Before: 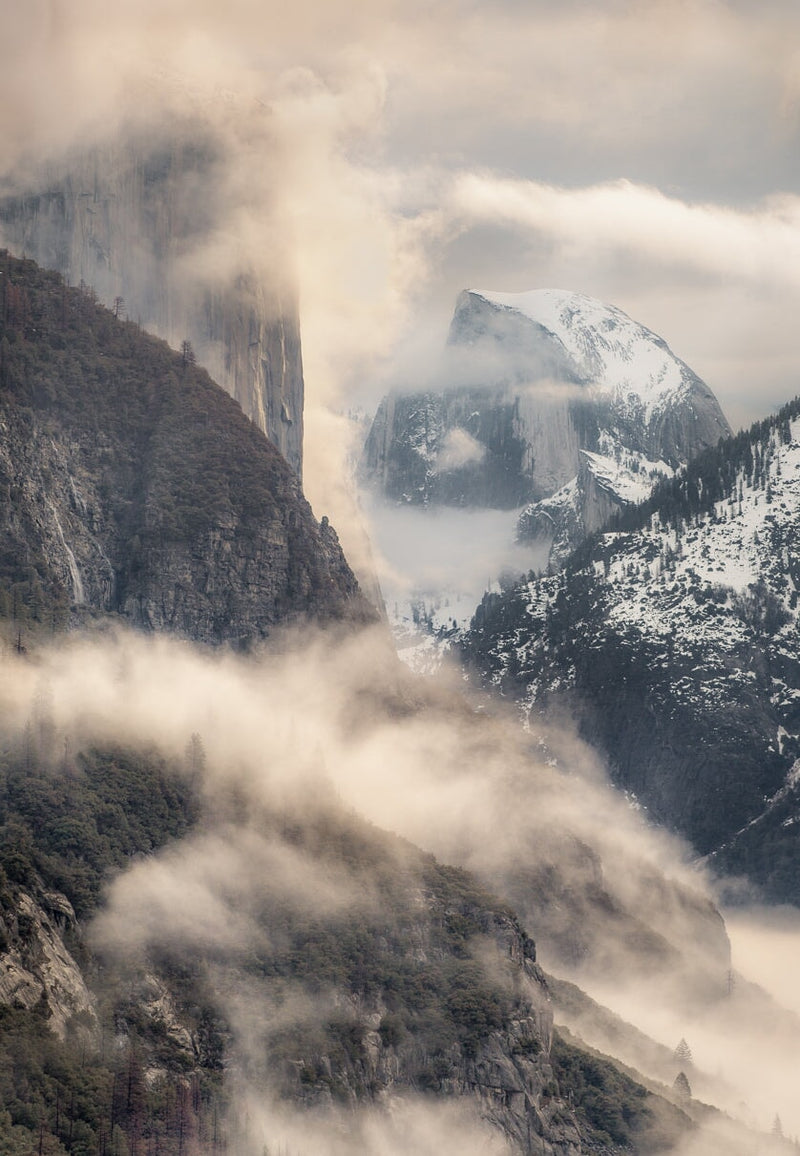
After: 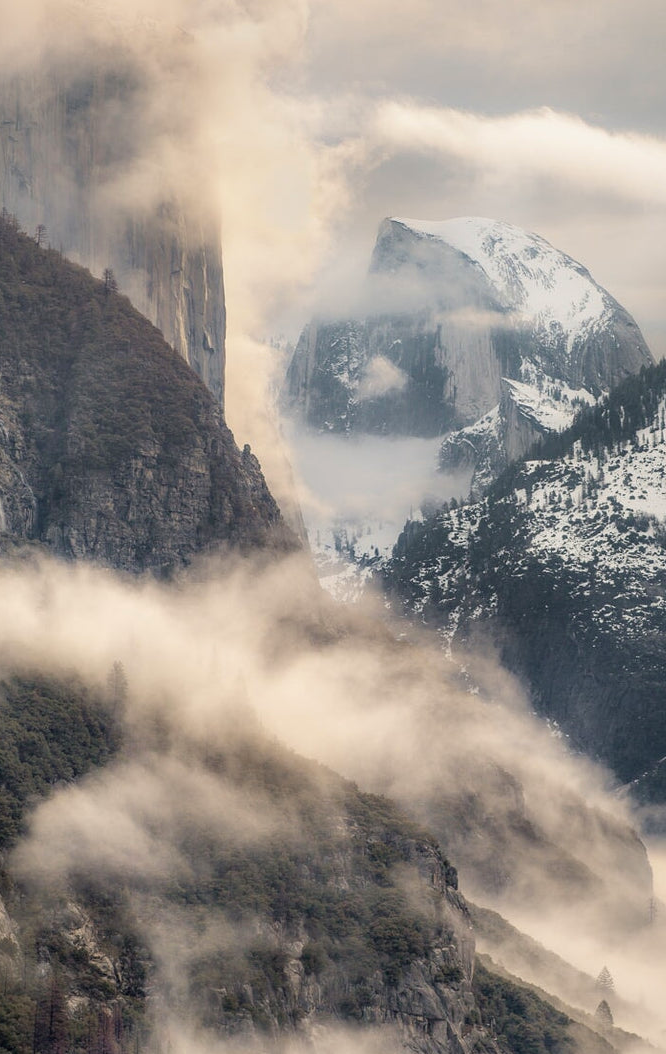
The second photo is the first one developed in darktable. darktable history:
color balance rgb: shadows lift › chroma 0.97%, shadows lift › hue 114.78°, linear chroma grading › global chroma 15.267%, perceptual saturation grading › global saturation -12.65%, global vibrance 20%
crop: left 9.773%, top 6.279%, right 6.906%, bottom 2.461%
